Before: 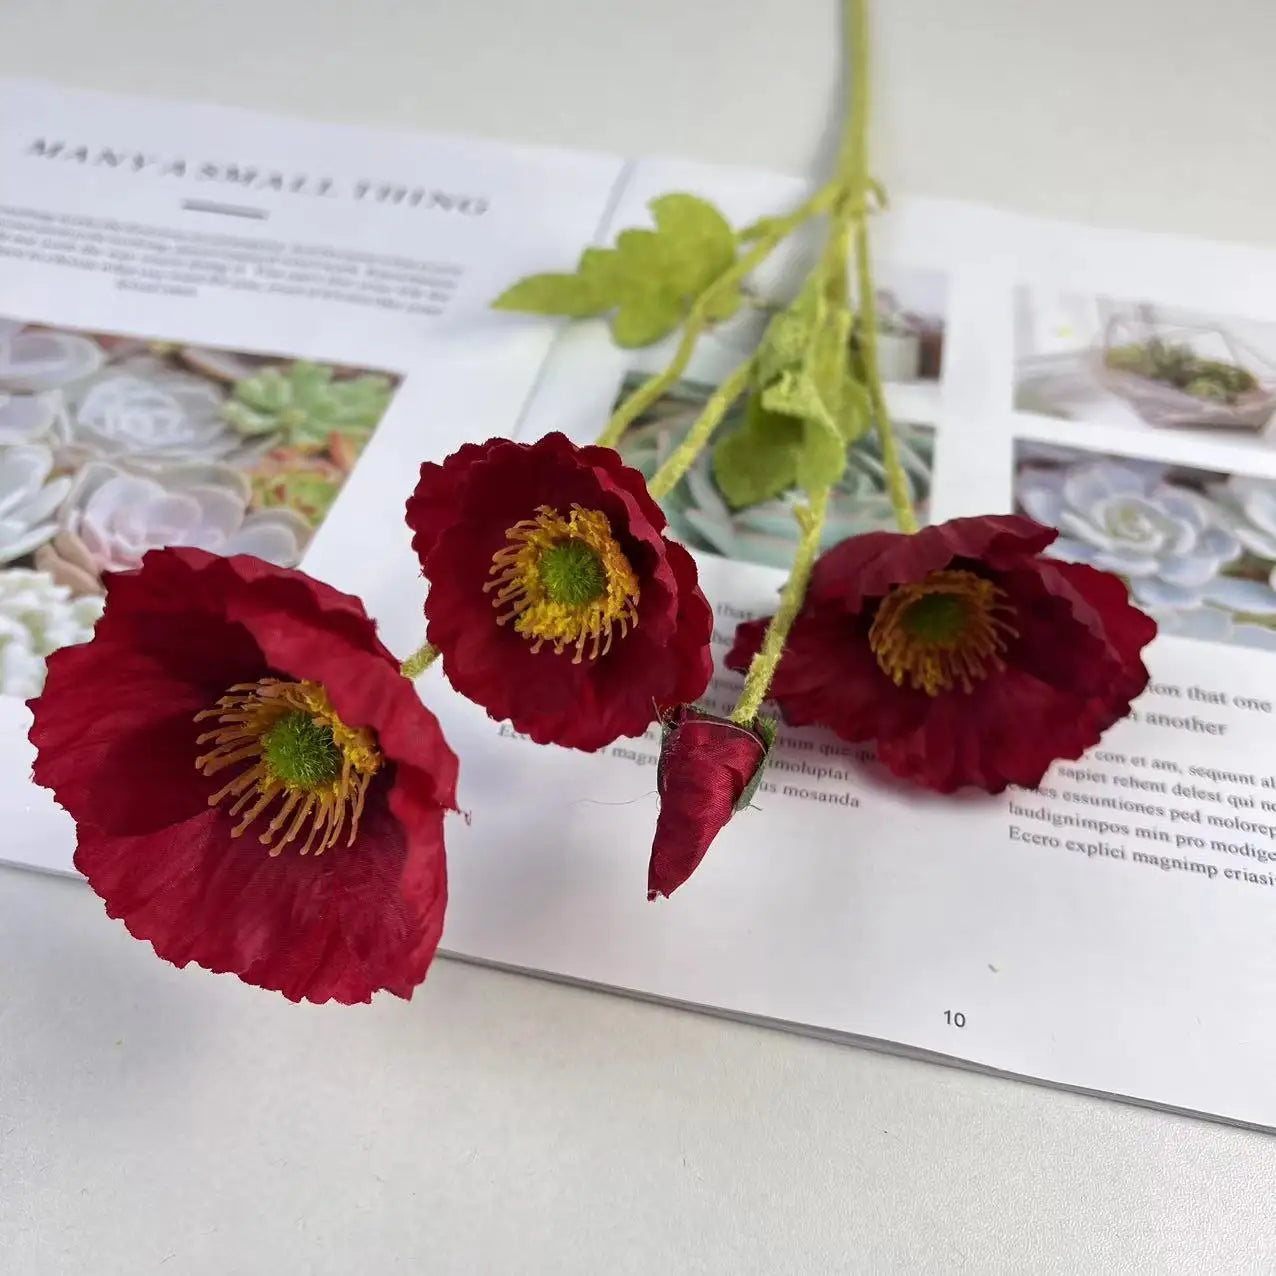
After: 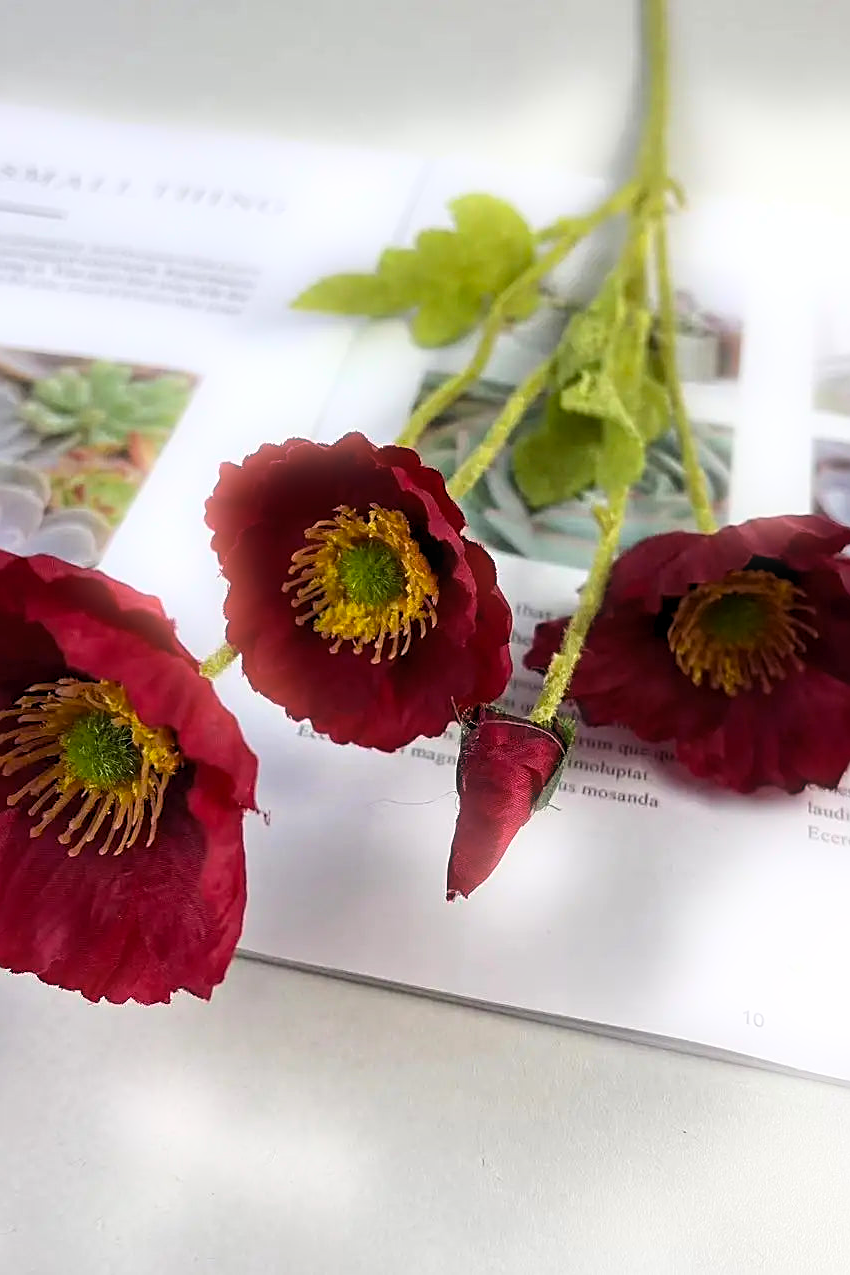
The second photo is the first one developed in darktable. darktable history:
levels: levels [0.026, 0.507, 0.987]
color balance: output saturation 110%
crop and rotate: left 15.754%, right 17.579%
sharpen: on, module defaults
bloom: size 5%, threshold 95%, strength 15%
